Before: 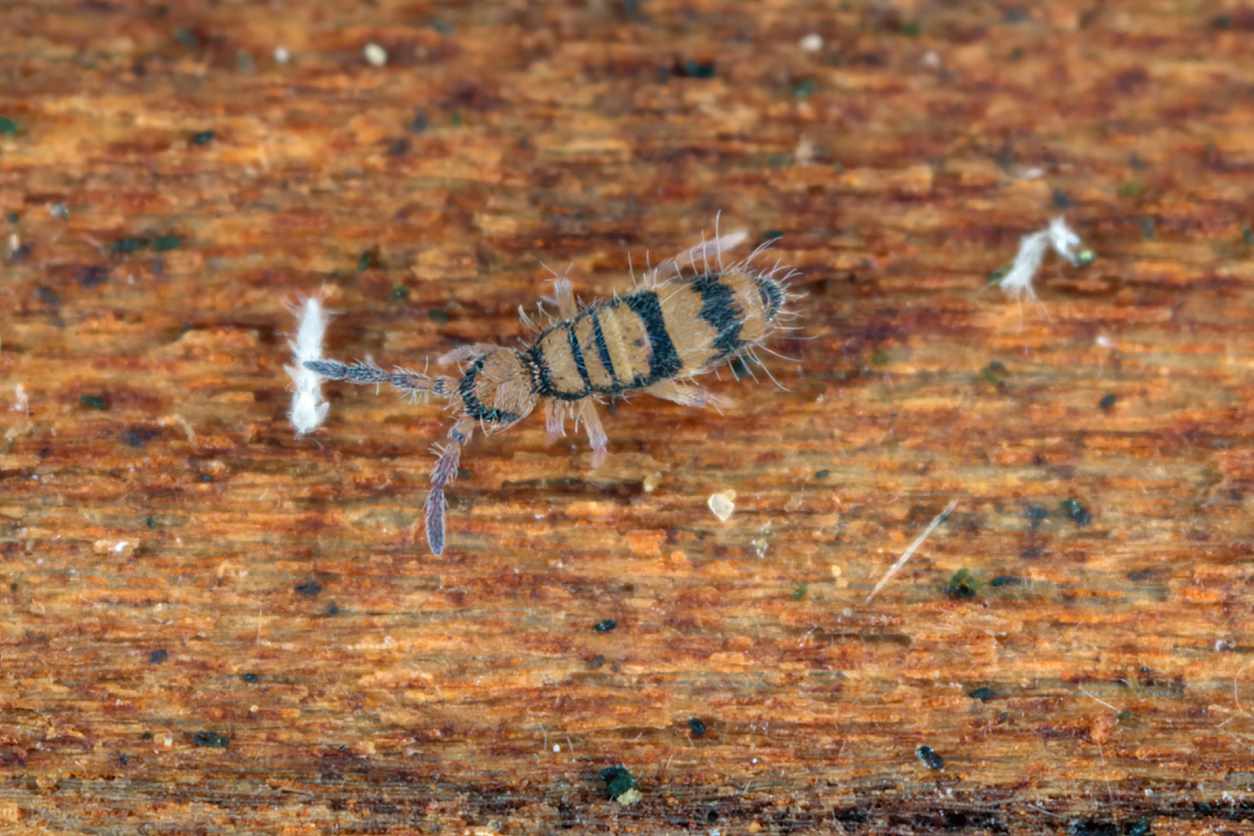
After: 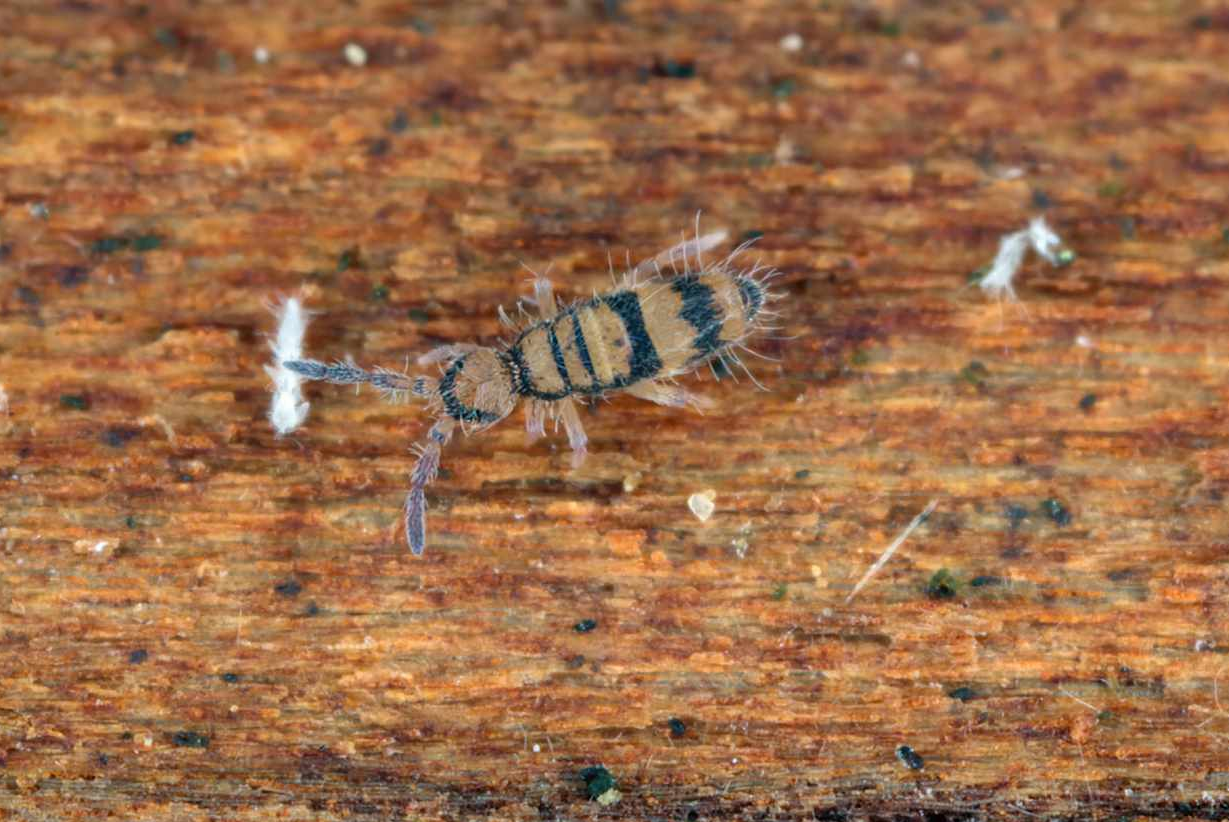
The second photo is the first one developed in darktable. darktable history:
exposure: exposure -0.01 EV, compensate highlight preservation false
shadows and highlights: radius 136.01, soften with gaussian
crop: left 1.639%, right 0.285%, bottom 1.591%
